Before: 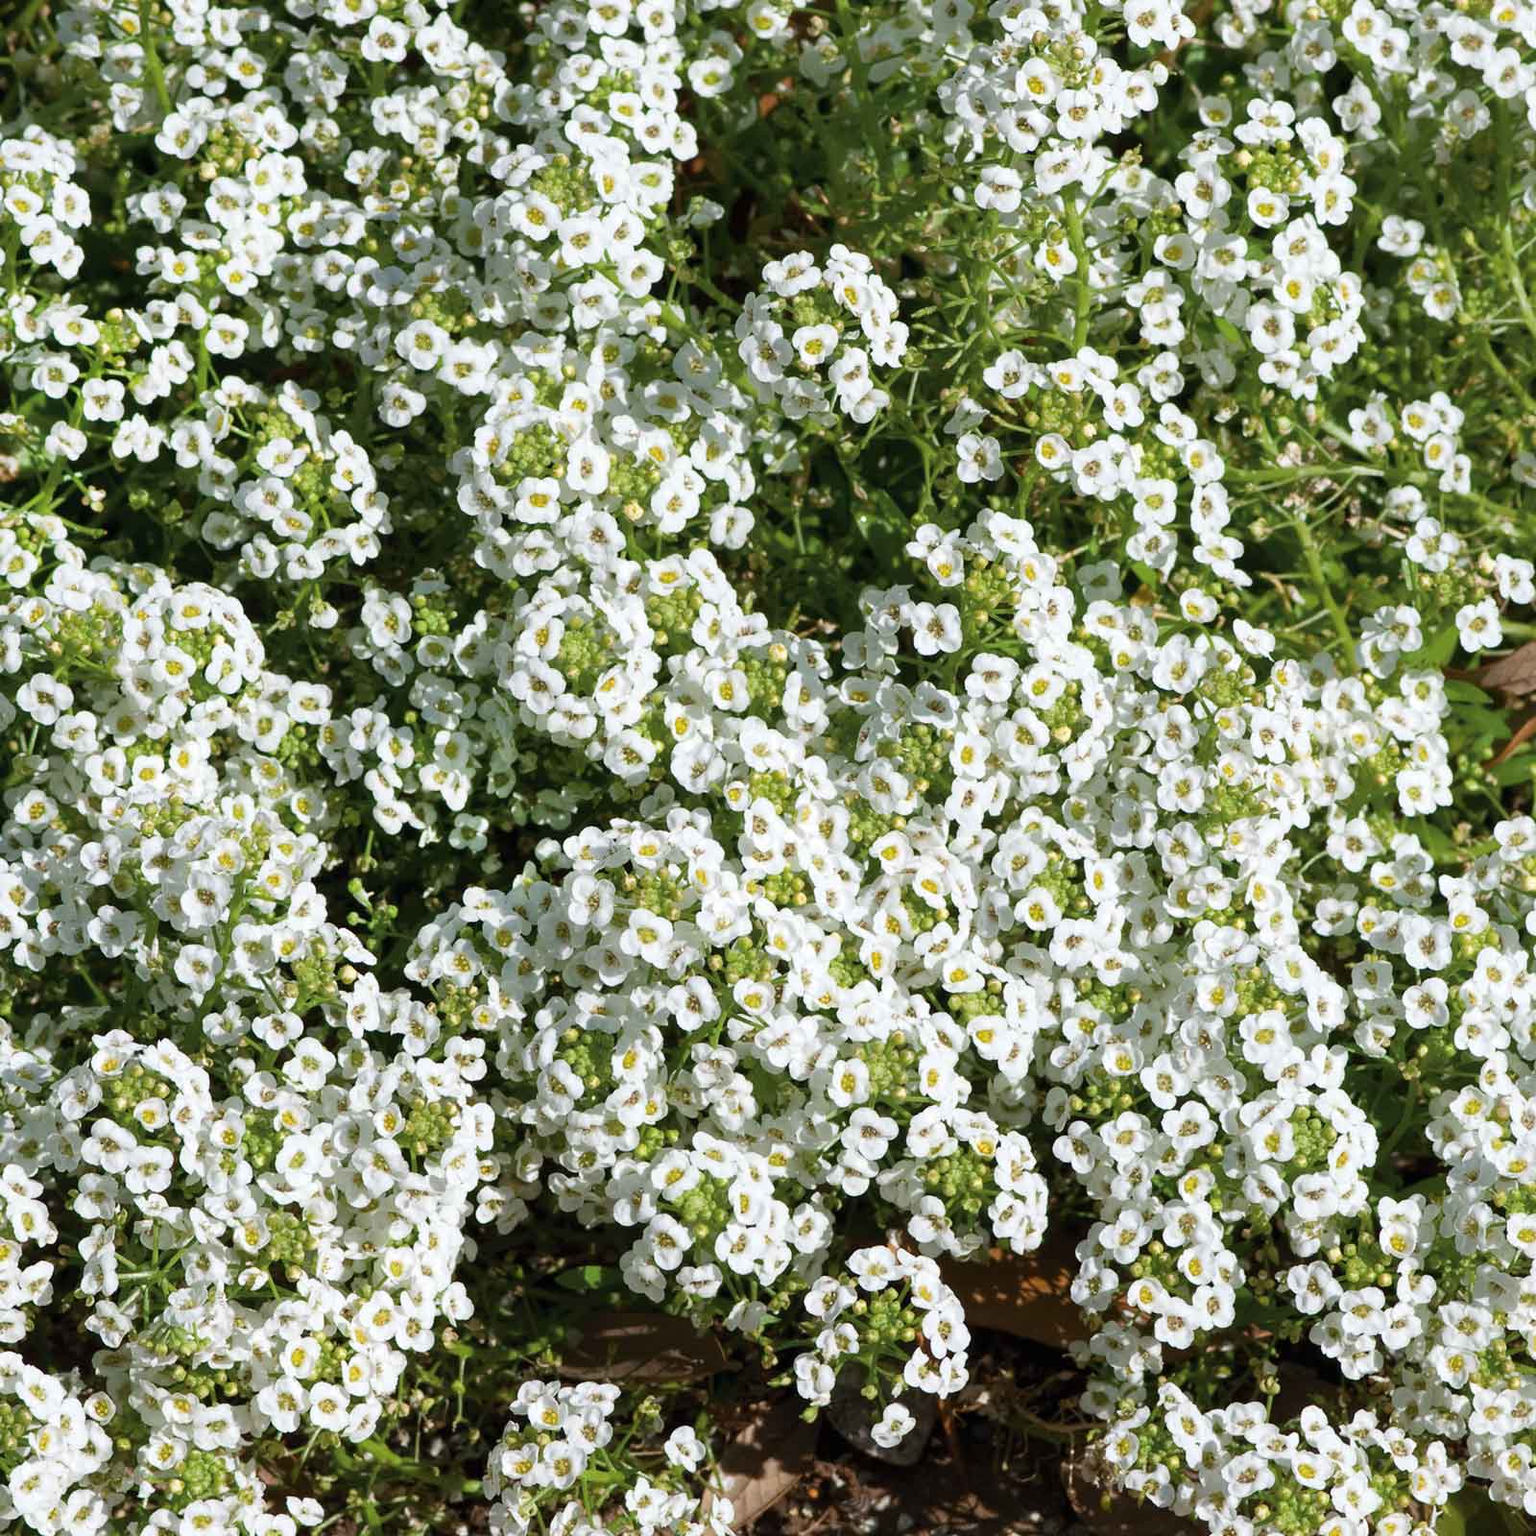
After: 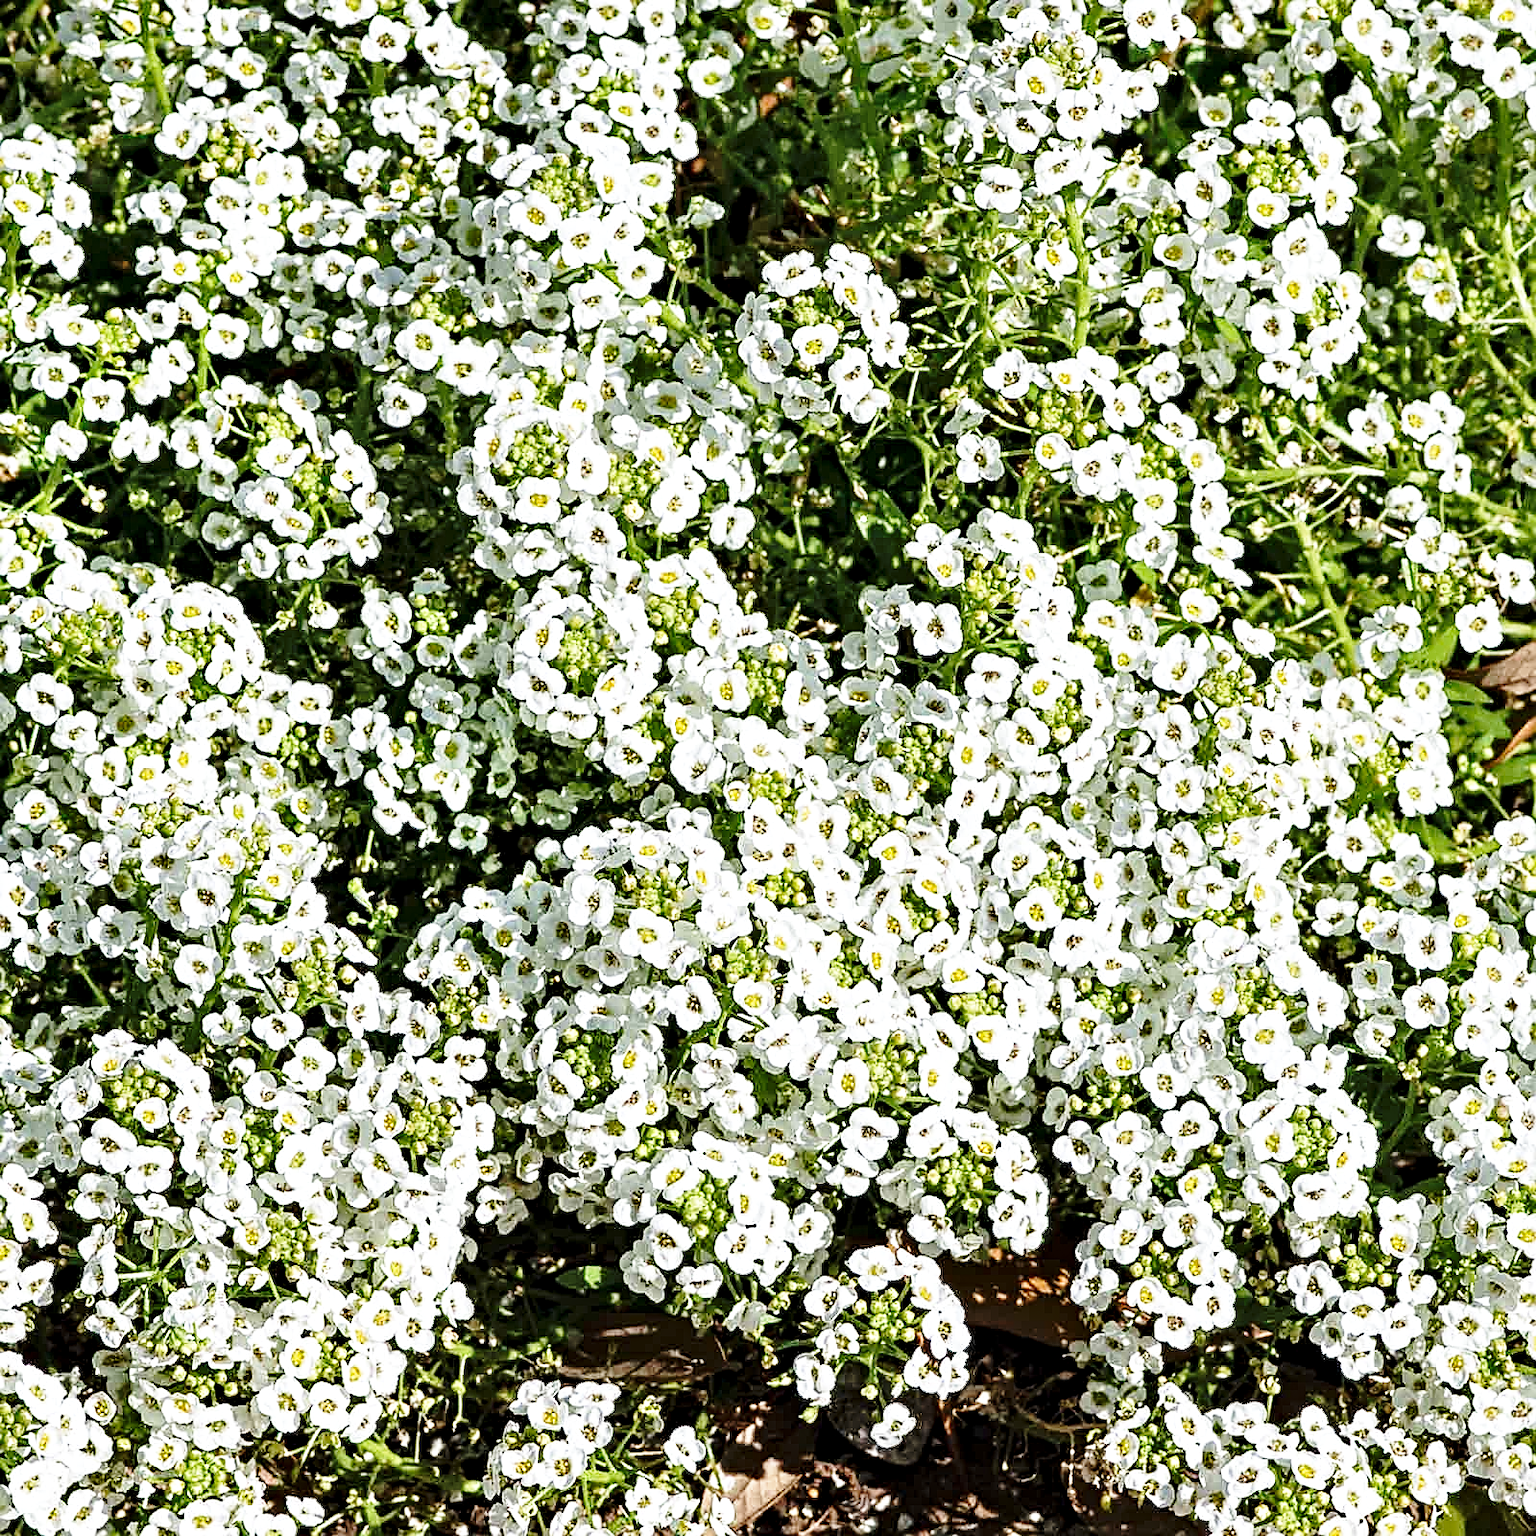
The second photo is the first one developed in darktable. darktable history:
sharpen: on, module defaults
base curve: curves: ch0 [(0, 0) (0.028, 0.03) (0.121, 0.232) (0.46, 0.748) (0.859, 0.968) (1, 1)], preserve colors none
contrast equalizer: octaves 7, y [[0.5, 0.542, 0.583, 0.625, 0.667, 0.708], [0.5 ×6], [0.5 ×6], [0 ×6], [0 ×6]]
